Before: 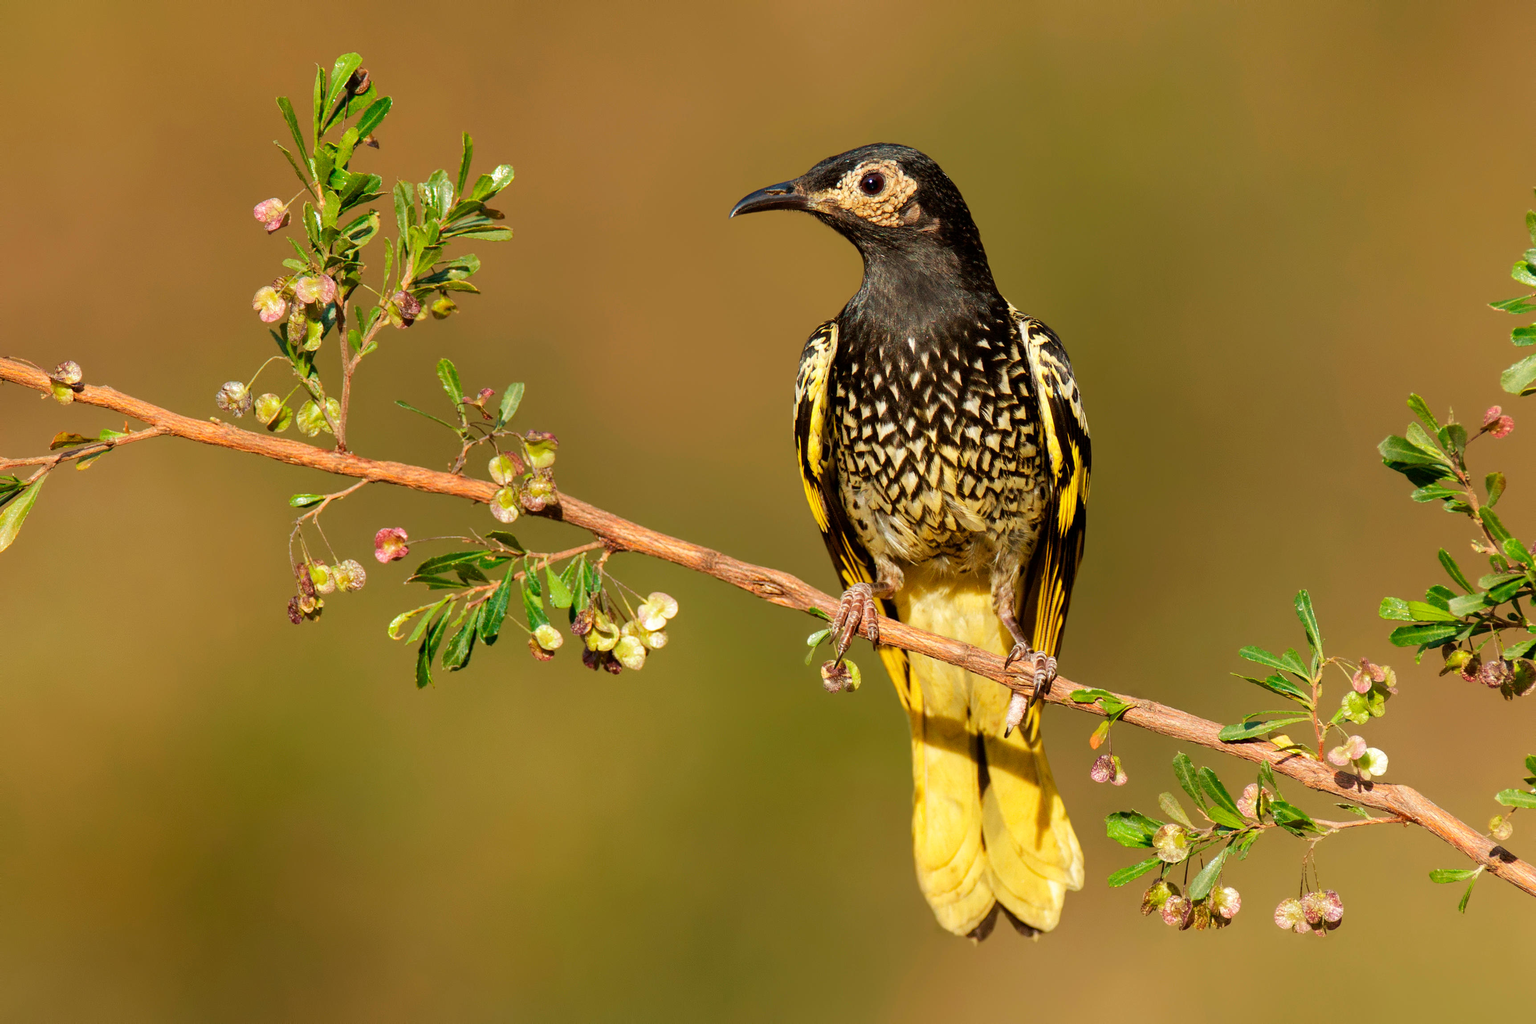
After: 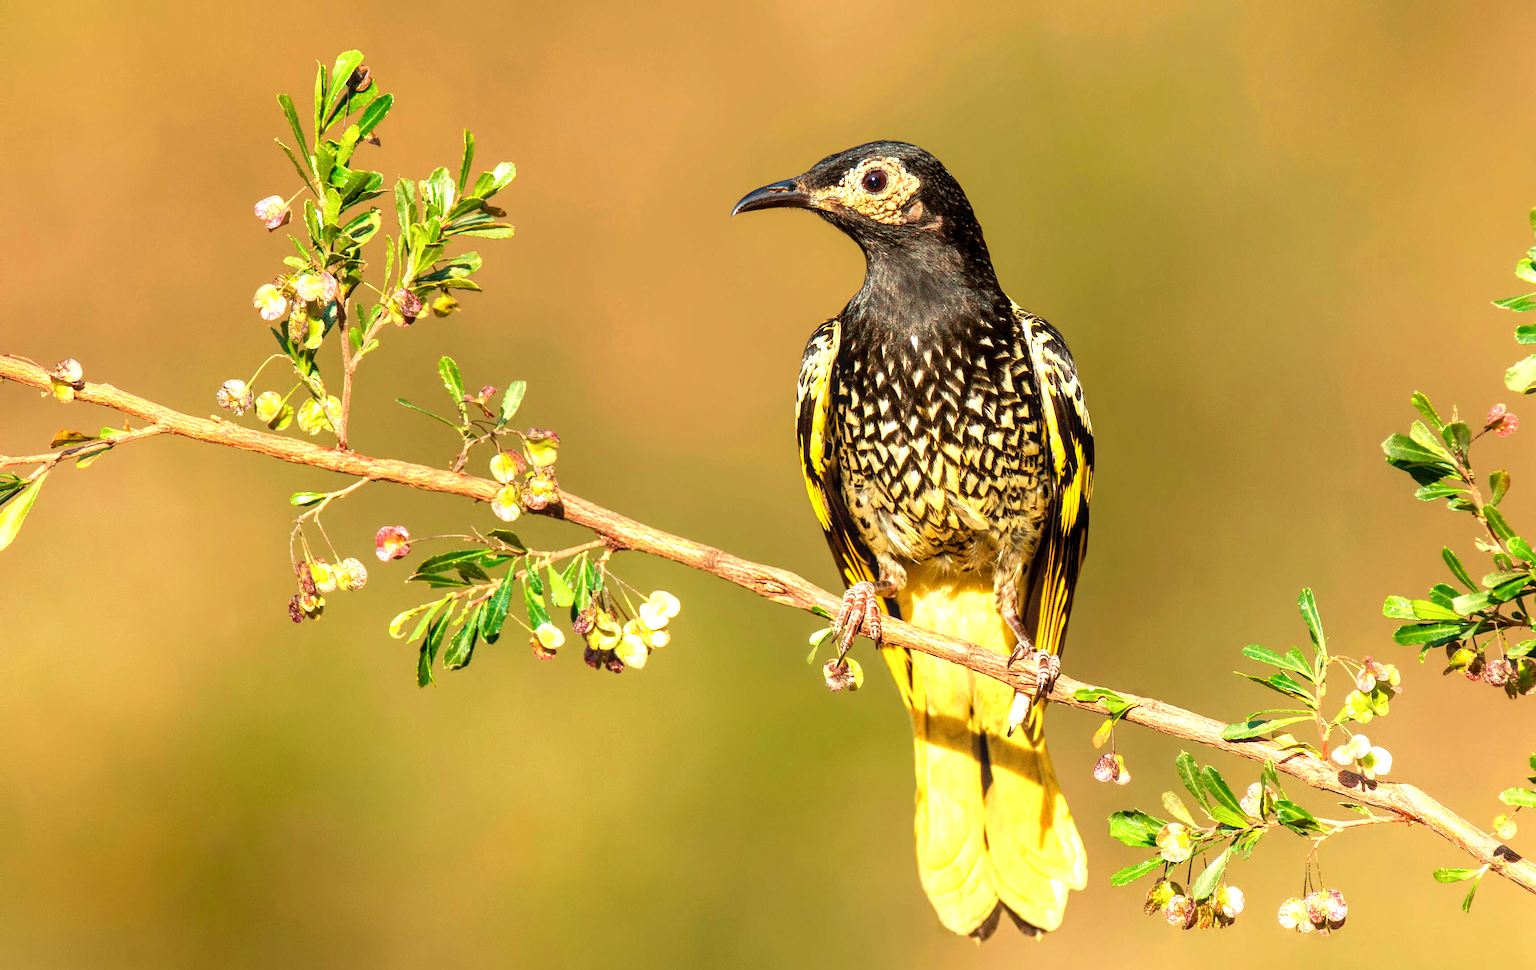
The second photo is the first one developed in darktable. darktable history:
exposure: black level correction 0, exposure 1 EV, compensate exposure bias true, compensate highlight preservation false
crop: top 0.341%, right 0.254%, bottom 5.081%
local contrast: on, module defaults
